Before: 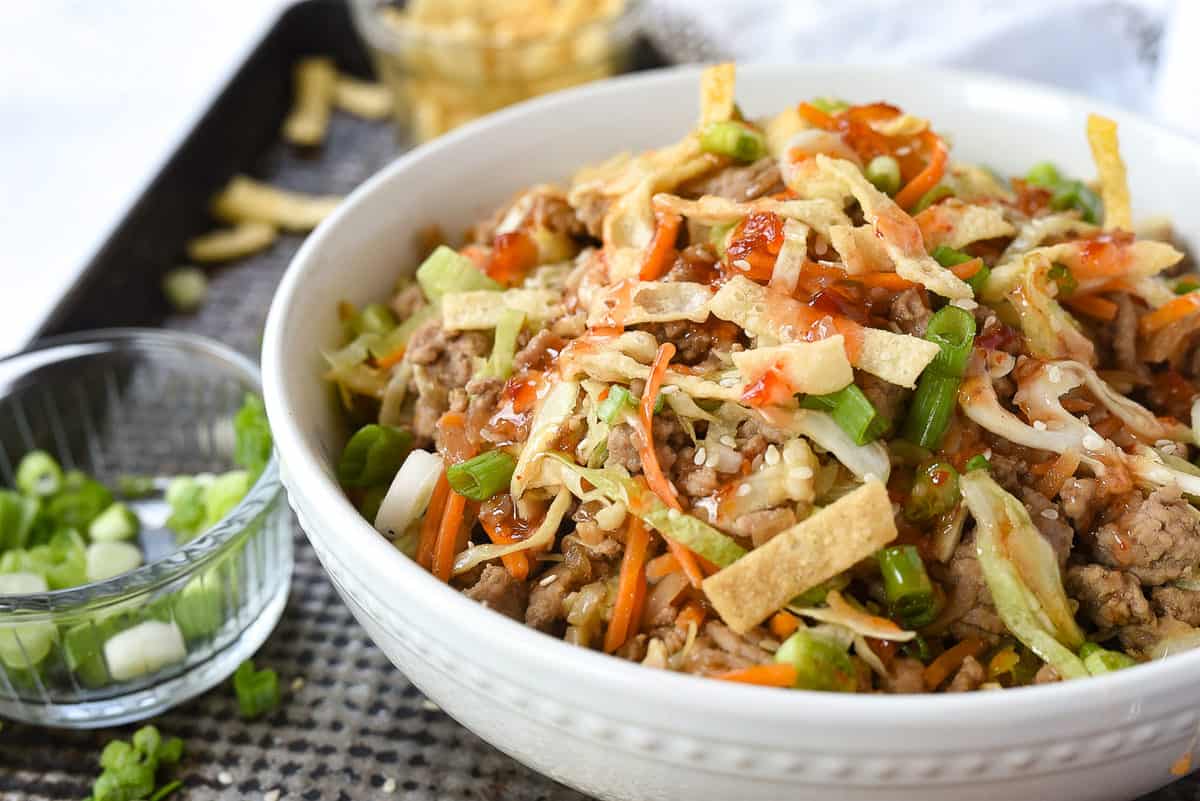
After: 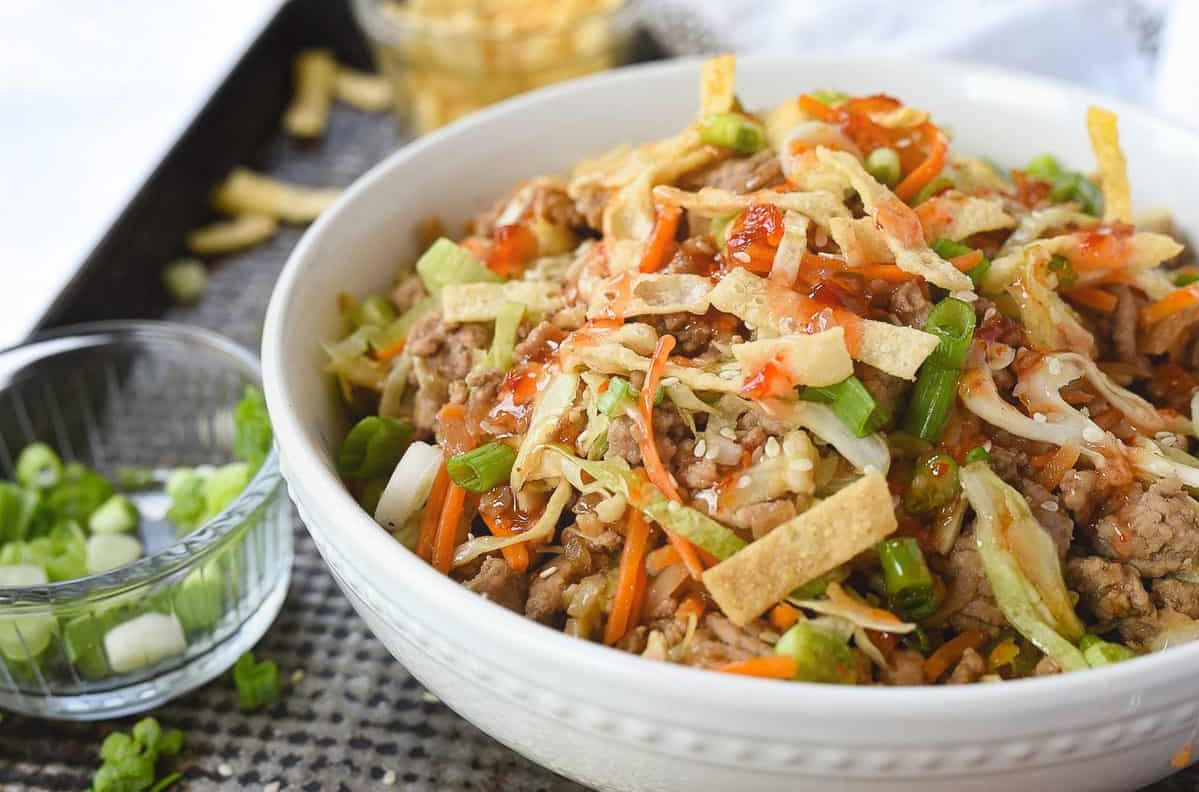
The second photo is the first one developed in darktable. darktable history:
contrast equalizer: y [[0.439, 0.44, 0.442, 0.457, 0.493, 0.498], [0.5 ×6], [0.5 ×6], [0 ×6], [0 ×6]], mix 0.59
crop: top 1.049%, right 0.001%
